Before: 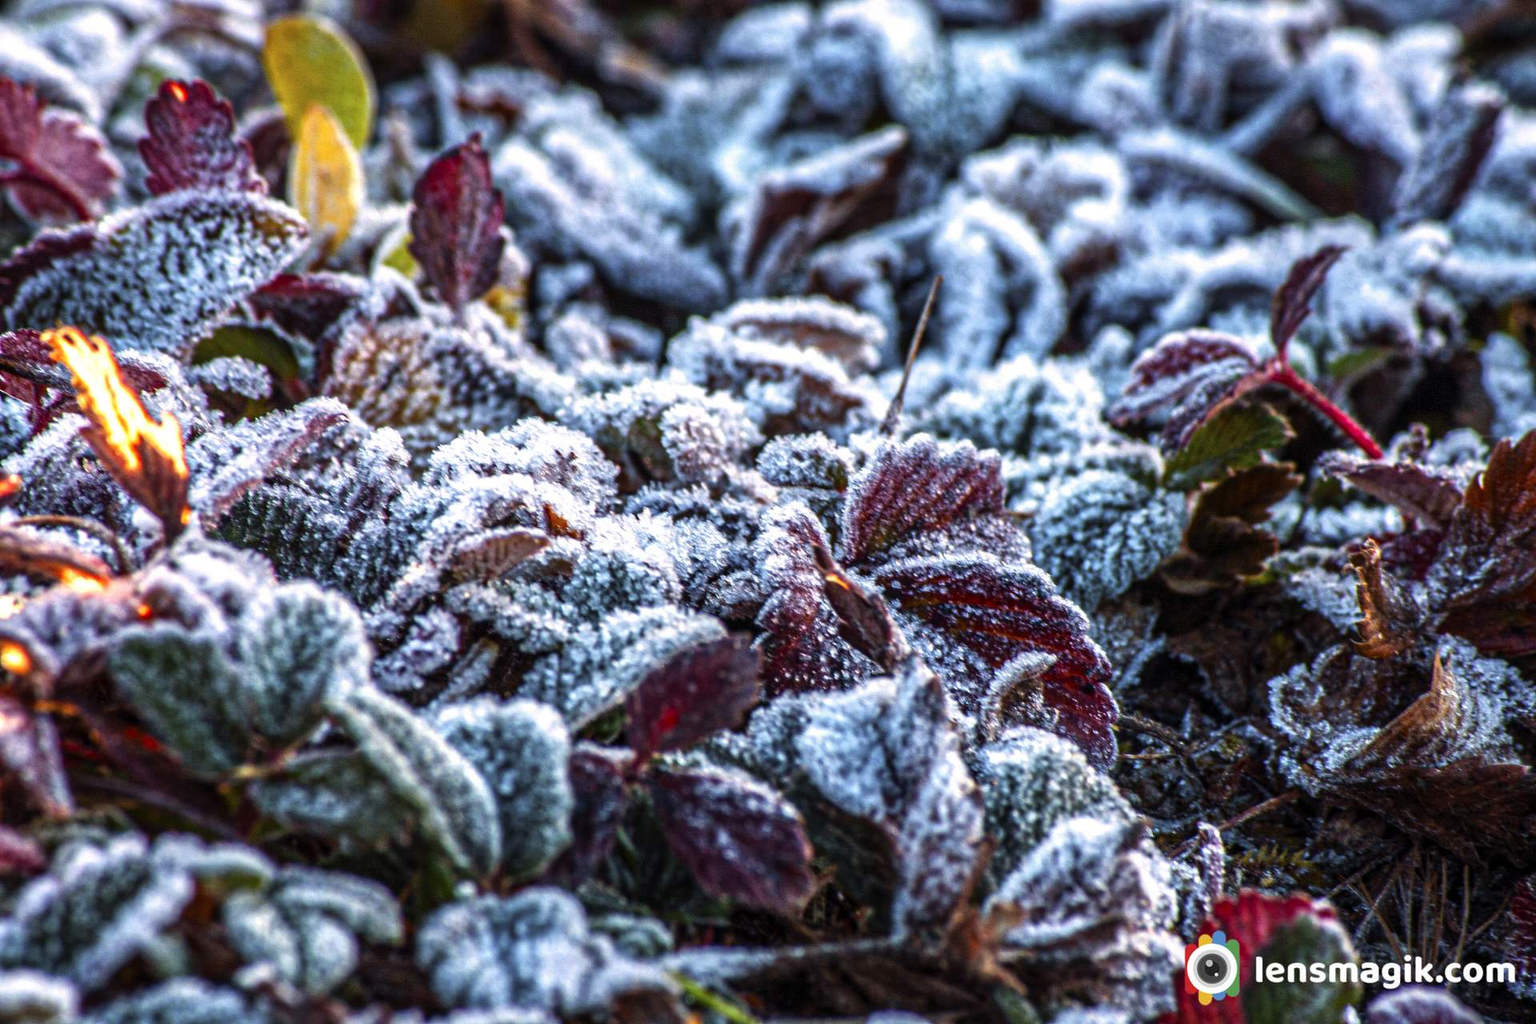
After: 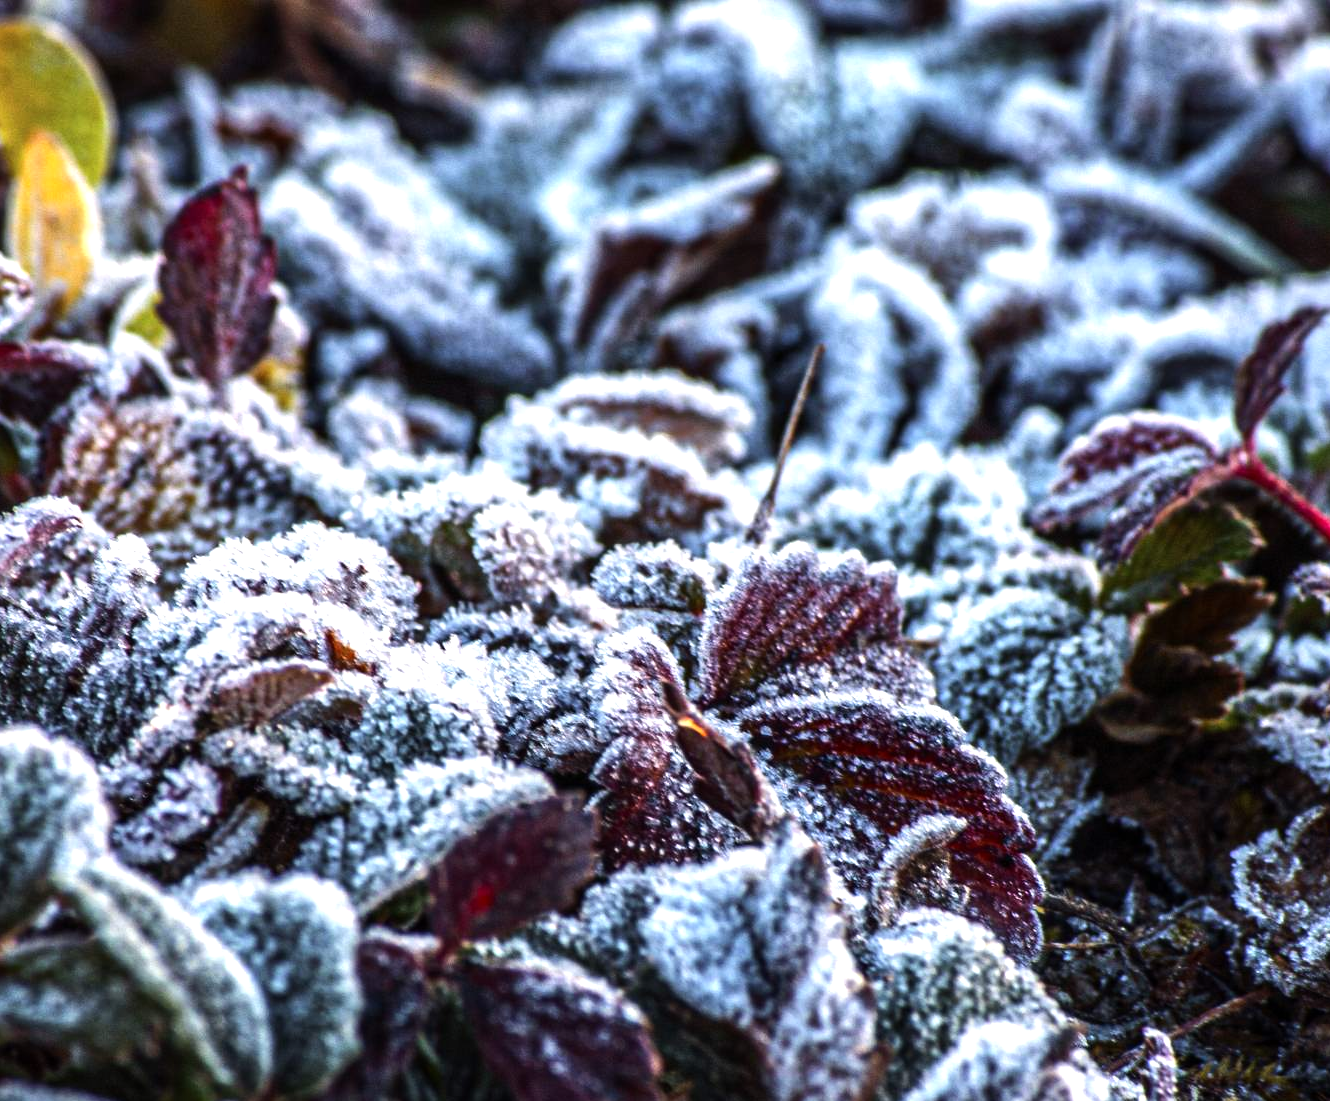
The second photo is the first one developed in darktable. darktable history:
tone equalizer: -8 EV -0.417 EV, -7 EV -0.389 EV, -6 EV -0.333 EV, -5 EV -0.222 EV, -3 EV 0.222 EV, -2 EV 0.333 EV, -1 EV 0.389 EV, +0 EV 0.417 EV, edges refinement/feathering 500, mask exposure compensation -1.57 EV, preserve details no
crop: left 18.479%, right 12.2%, bottom 13.971%
